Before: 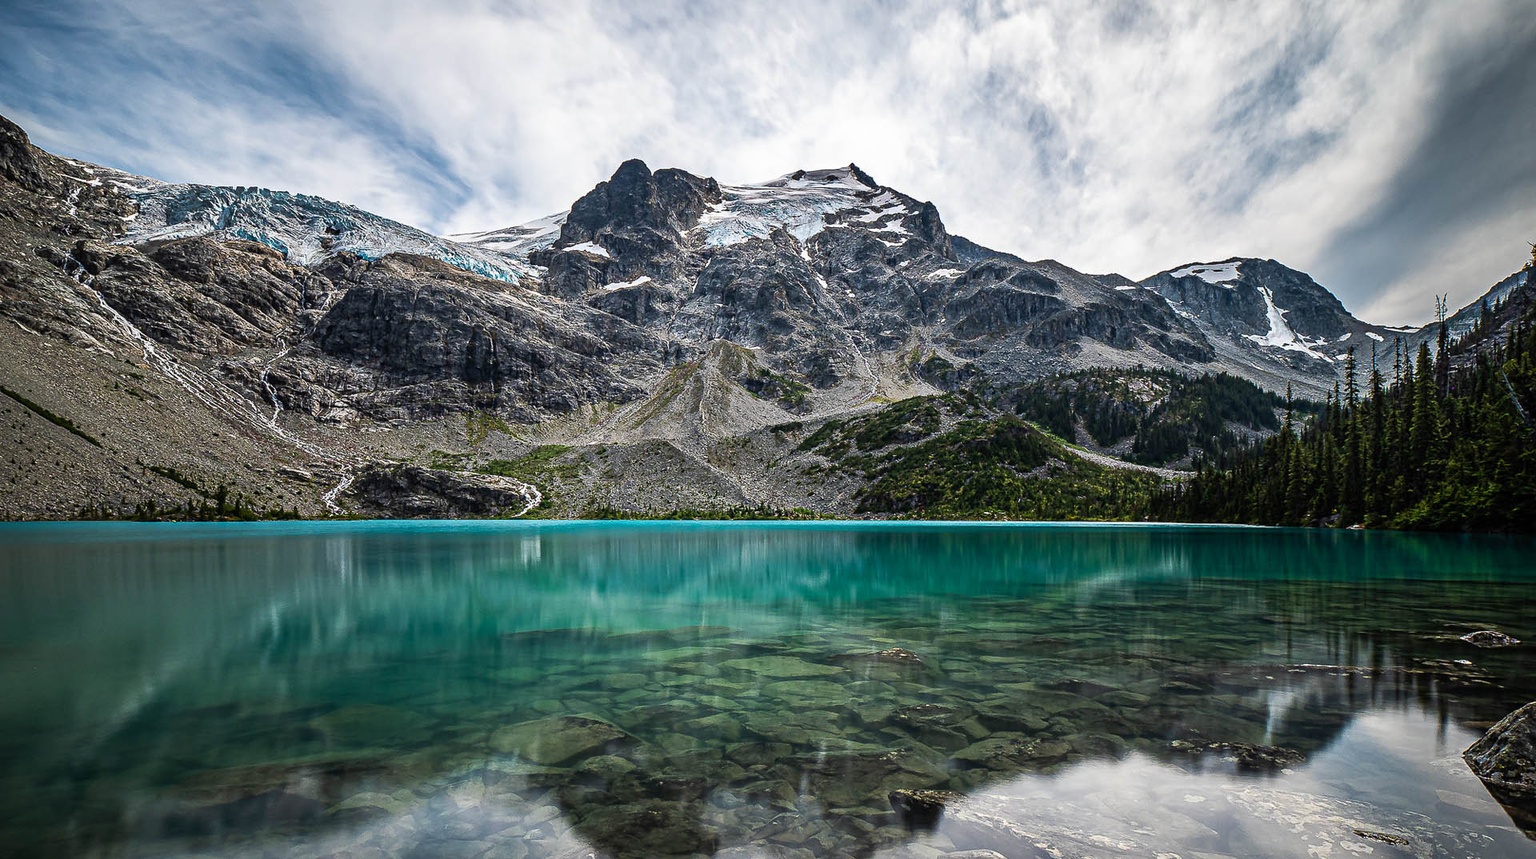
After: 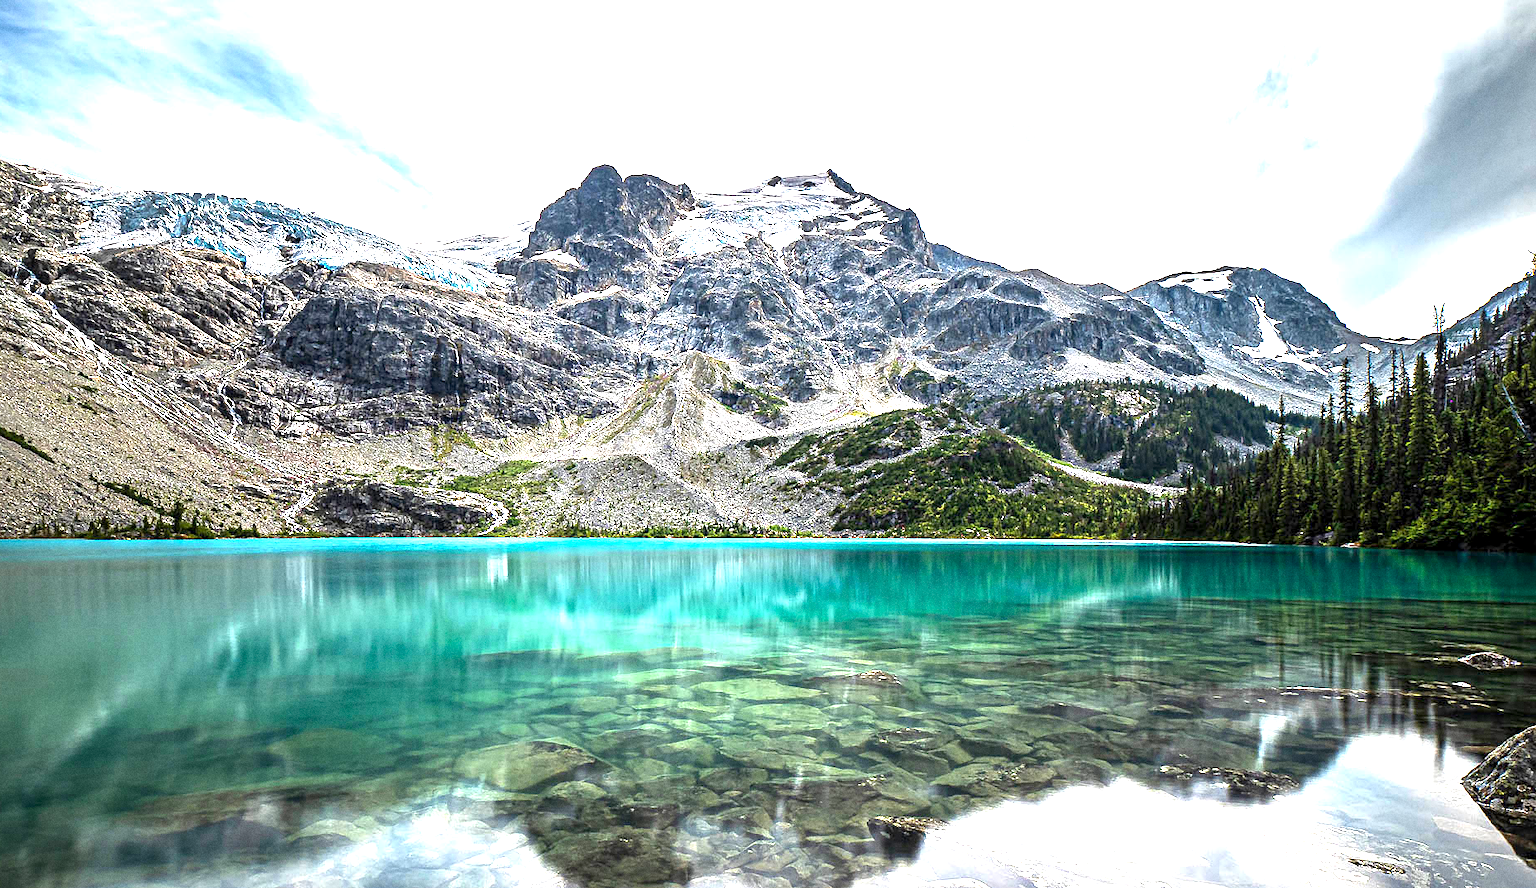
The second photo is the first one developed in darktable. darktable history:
grain: coarseness 0.09 ISO
crop and rotate: left 3.238%
exposure: black level correction 0.001, exposure 1.84 EV, compensate highlight preservation false
